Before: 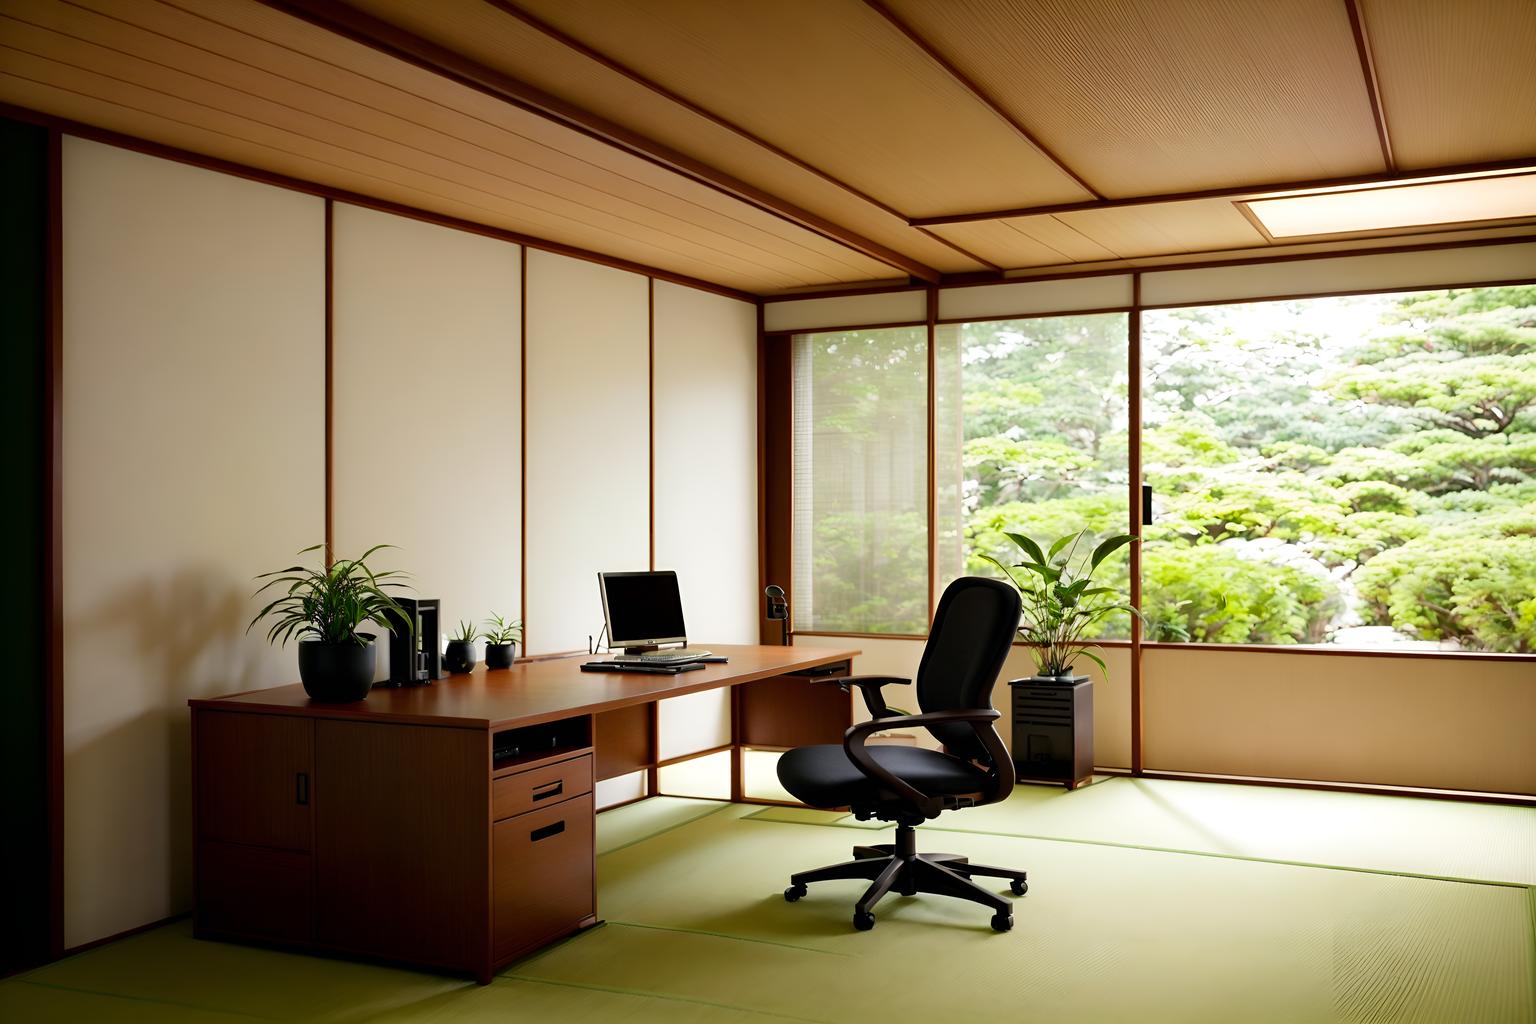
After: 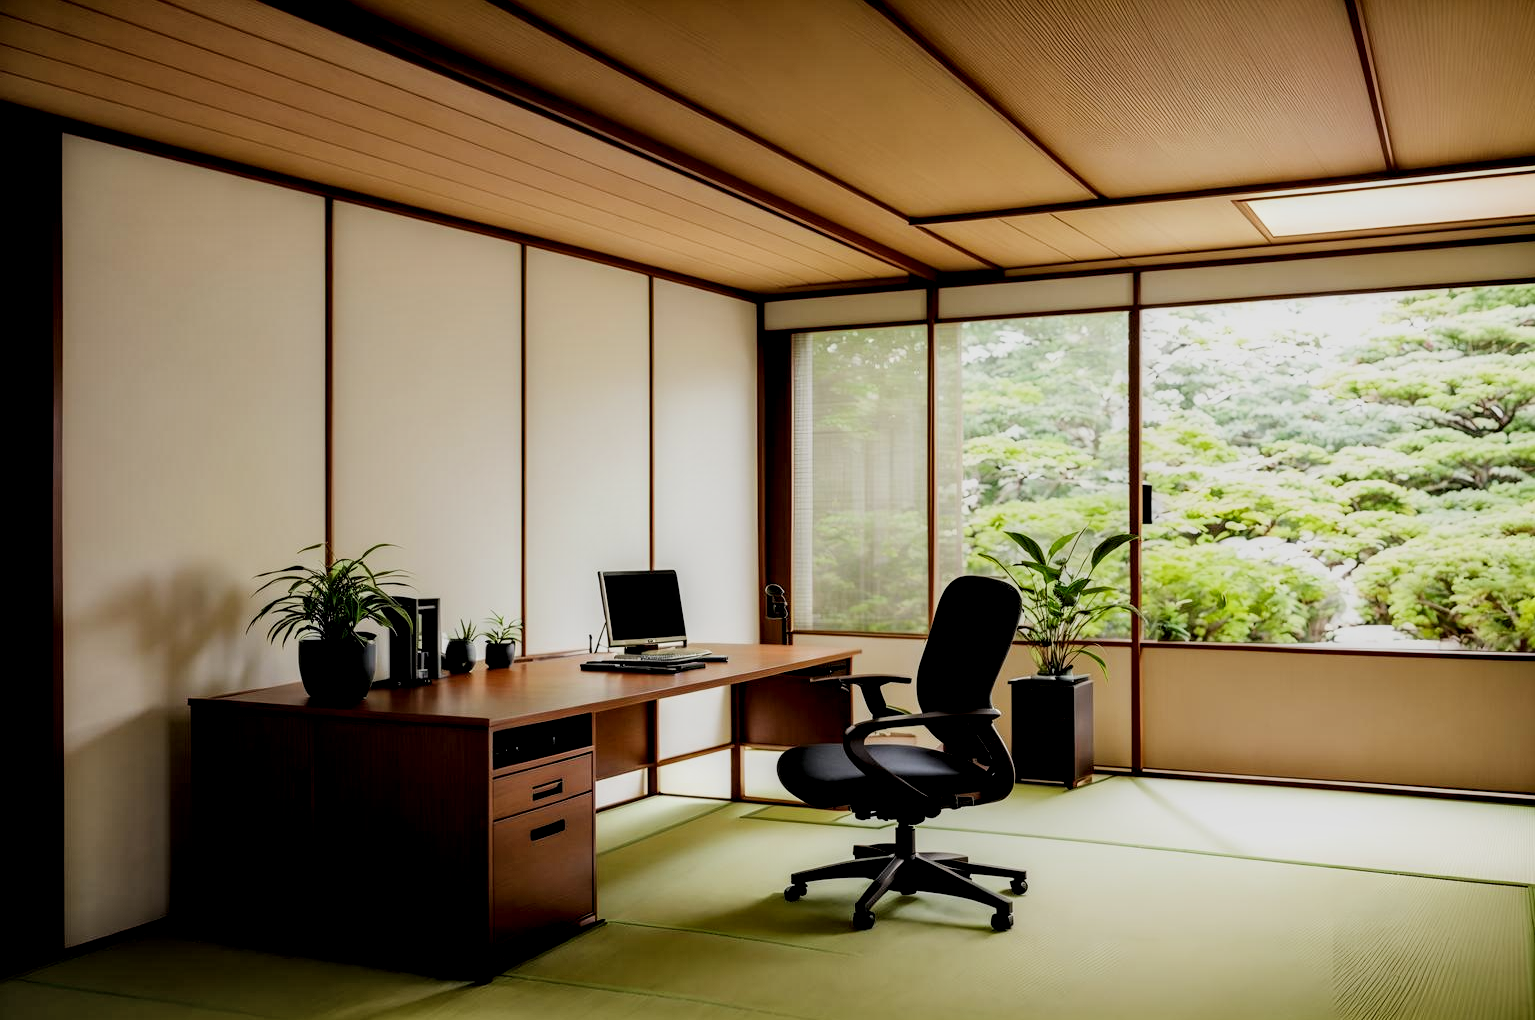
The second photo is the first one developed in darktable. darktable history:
crop: top 0.173%, bottom 0.163%
filmic rgb: black relative exposure -8.55 EV, white relative exposure 5.51 EV, threshold 3.03 EV, hardness 3.39, contrast 1.017, enable highlight reconstruction true
local contrast: highlights 60%, shadows 61%, detail 160%
